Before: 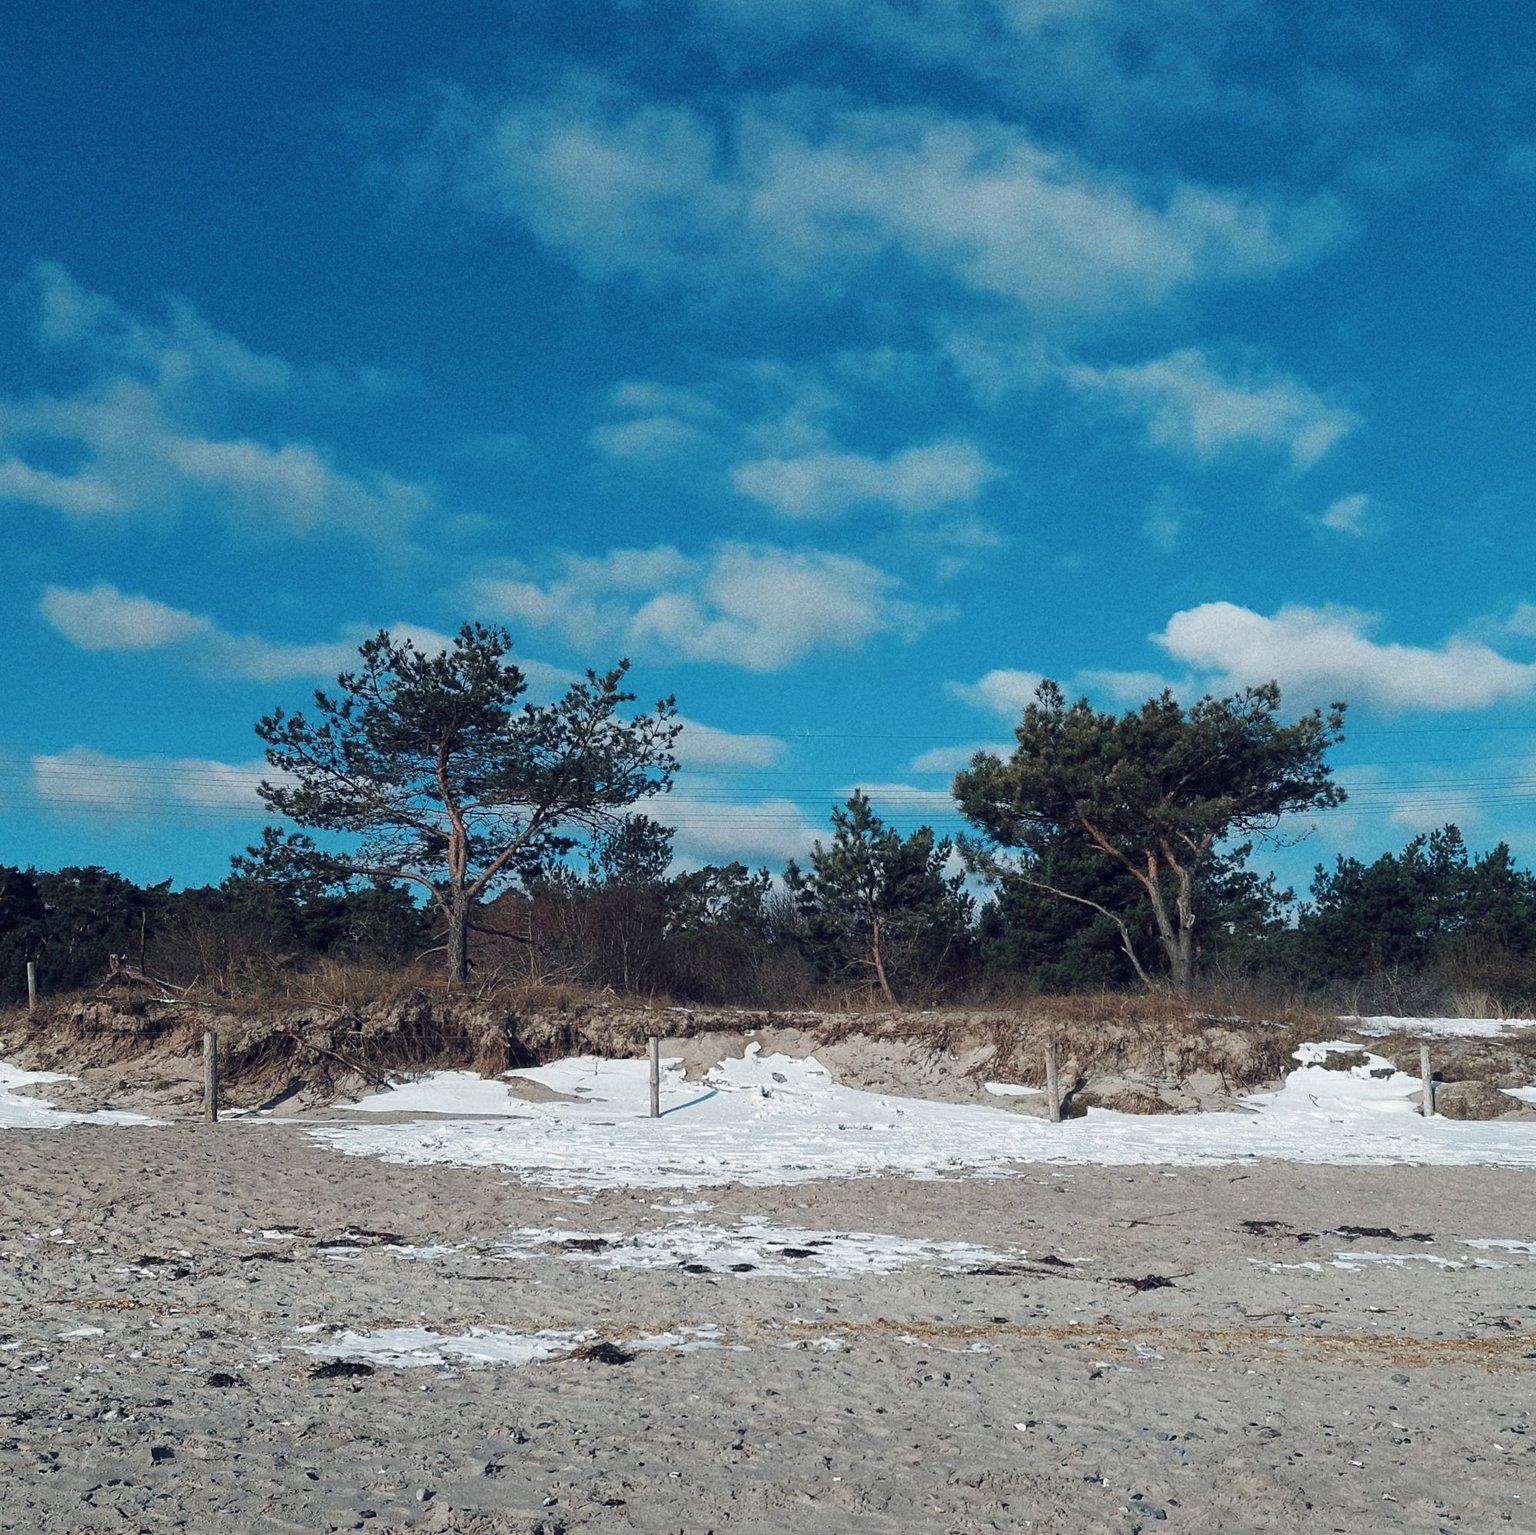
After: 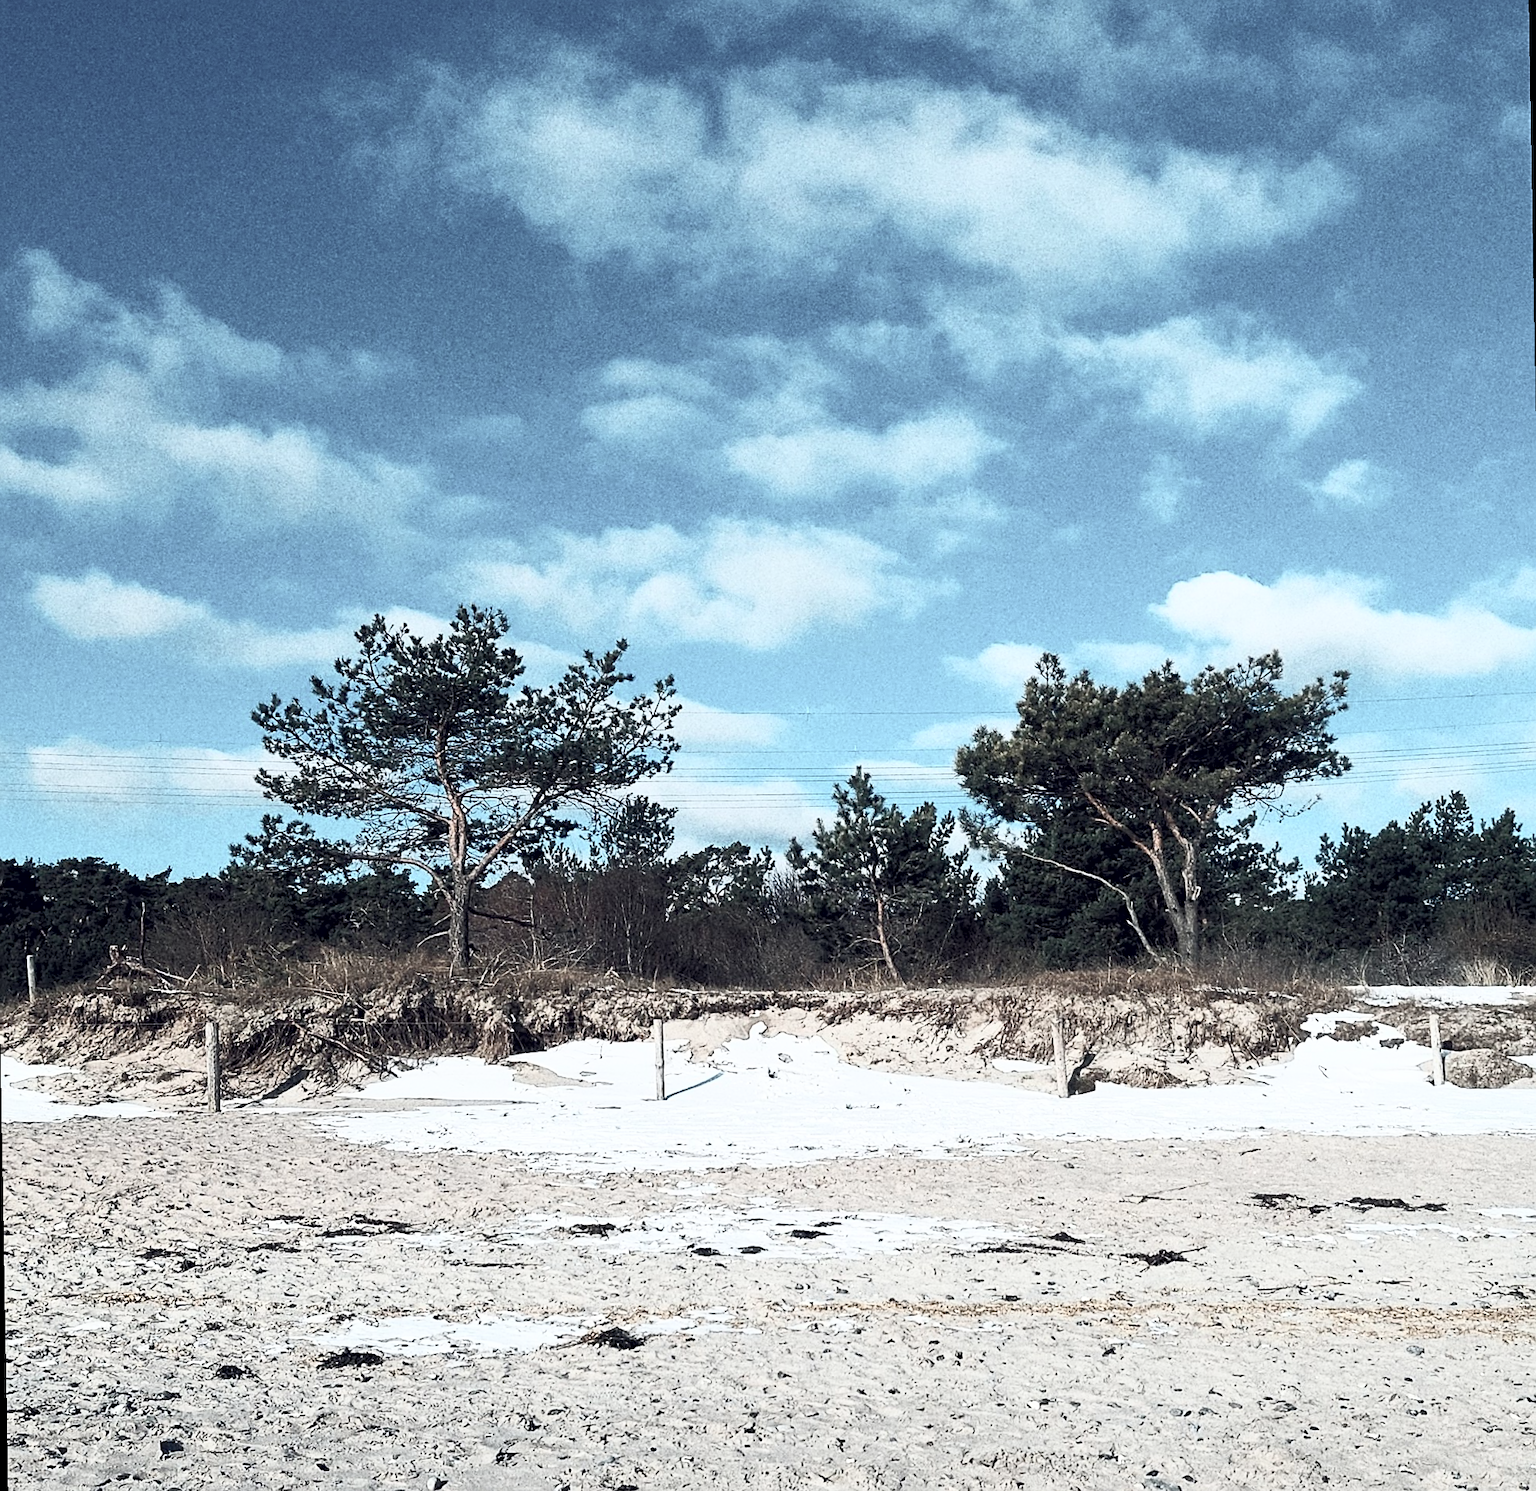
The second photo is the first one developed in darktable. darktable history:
contrast brightness saturation: contrast 0.57, brightness 0.57, saturation -0.34
rotate and perspective: rotation -1°, crop left 0.011, crop right 0.989, crop top 0.025, crop bottom 0.975
sharpen: on, module defaults
exposure: black level correction 0.005, exposure 0.001 EV, compensate highlight preservation false
grain: coarseness 0.09 ISO, strength 10%
